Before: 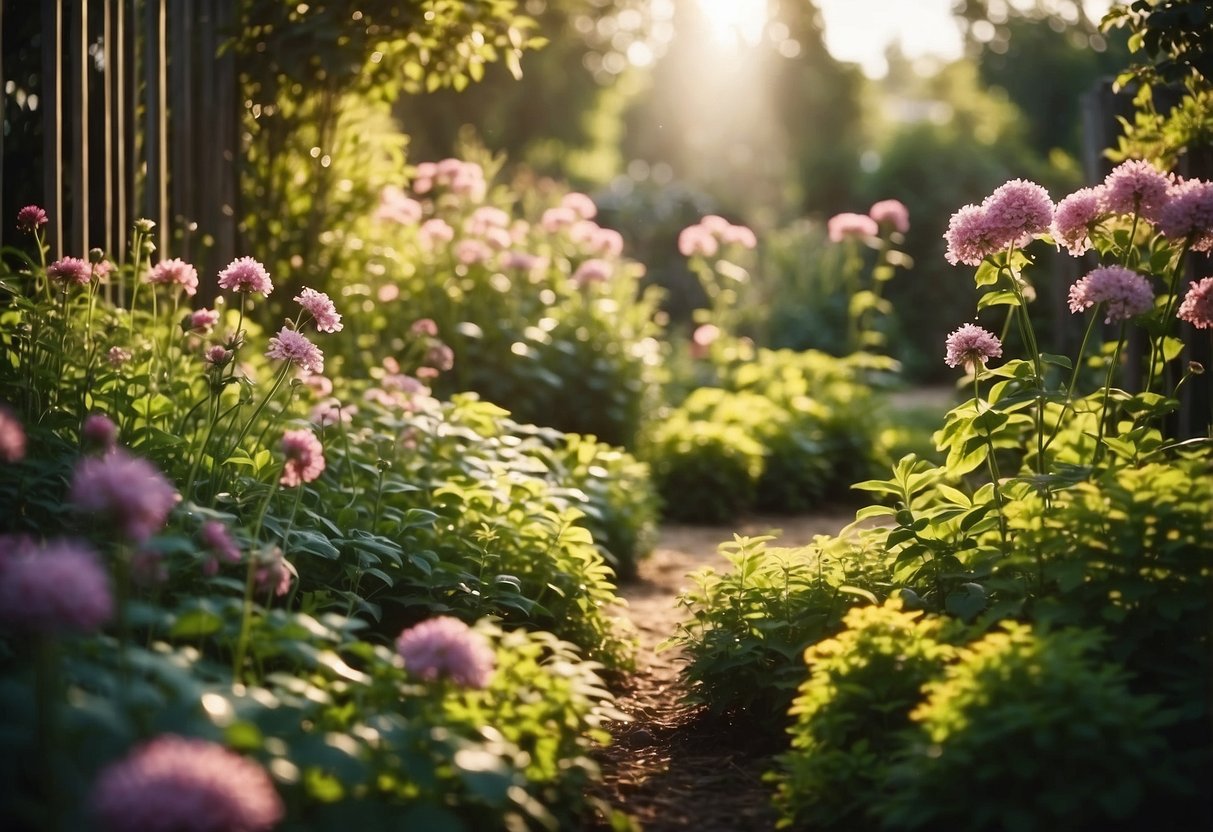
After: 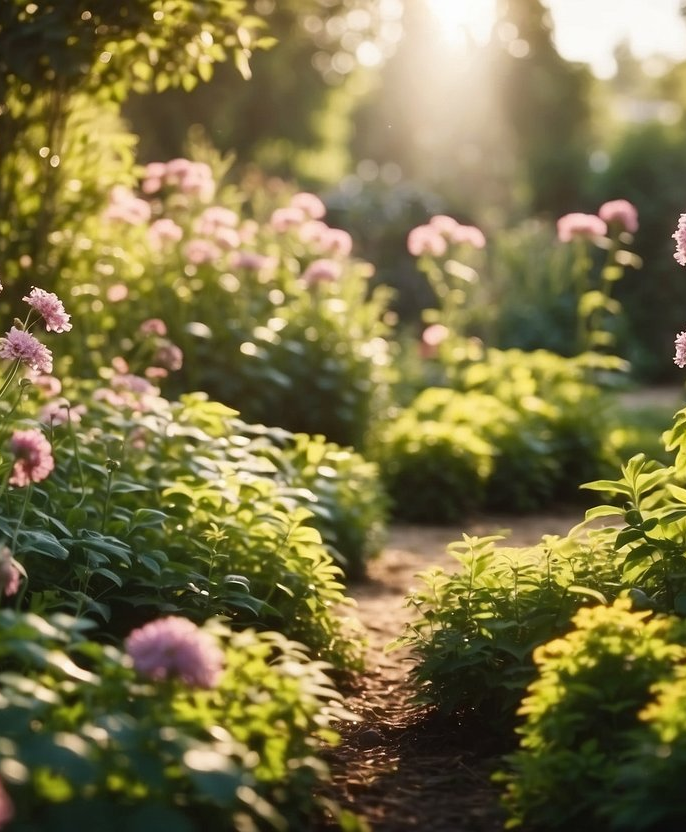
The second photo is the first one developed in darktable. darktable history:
crop and rotate: left 22.414%, right 21.013%
